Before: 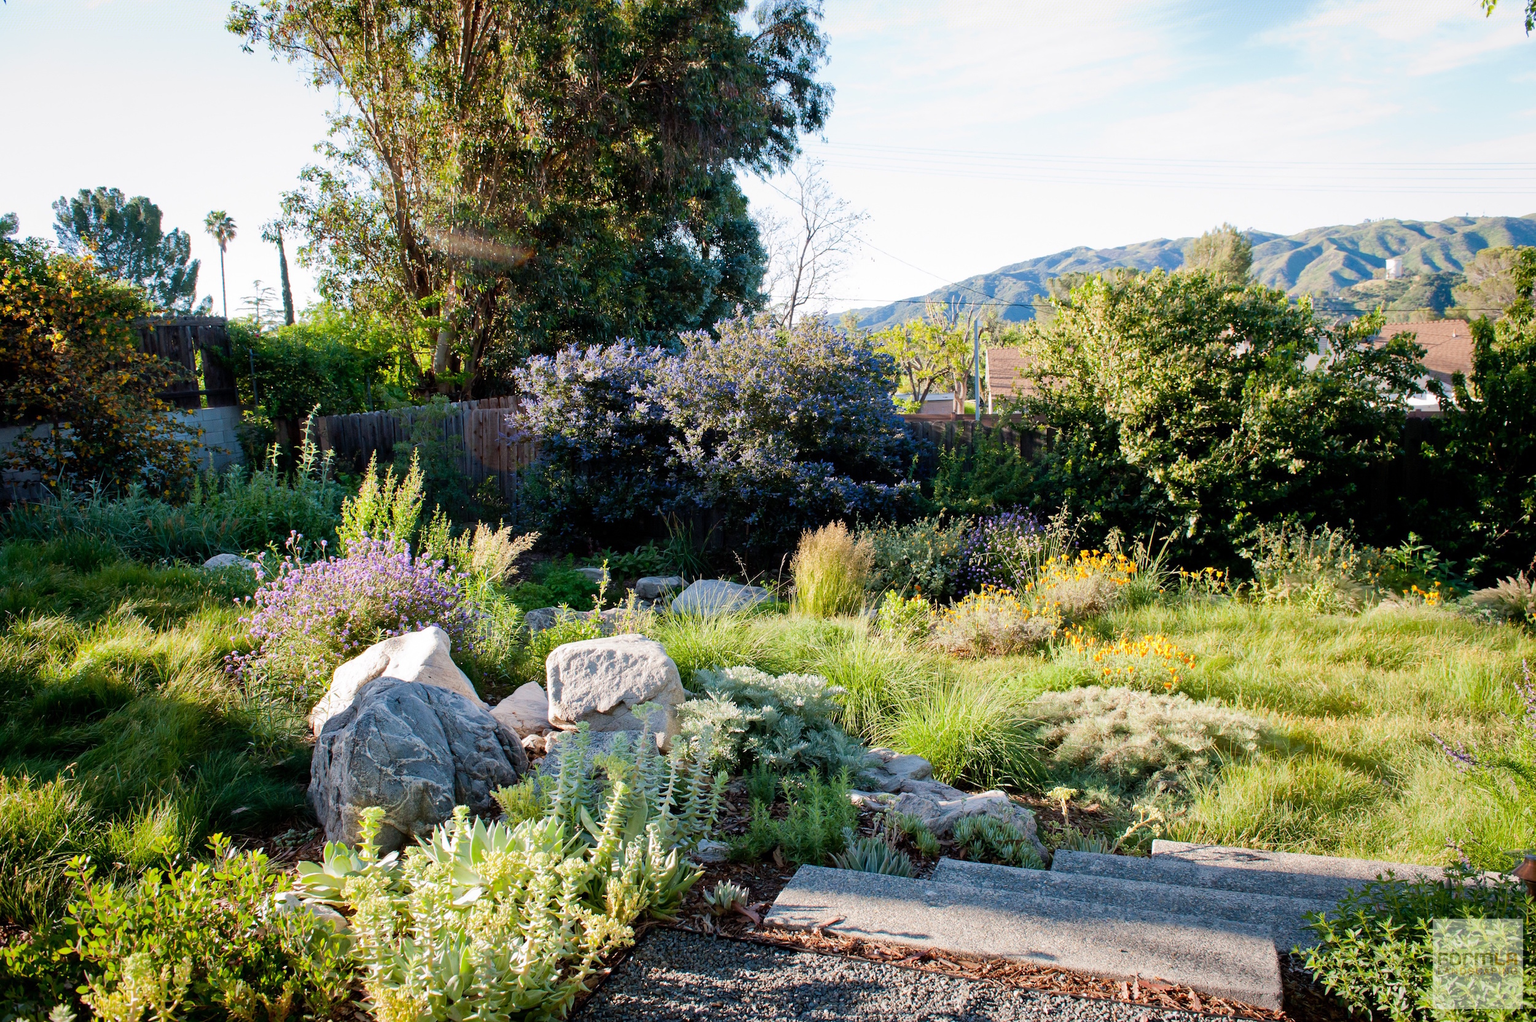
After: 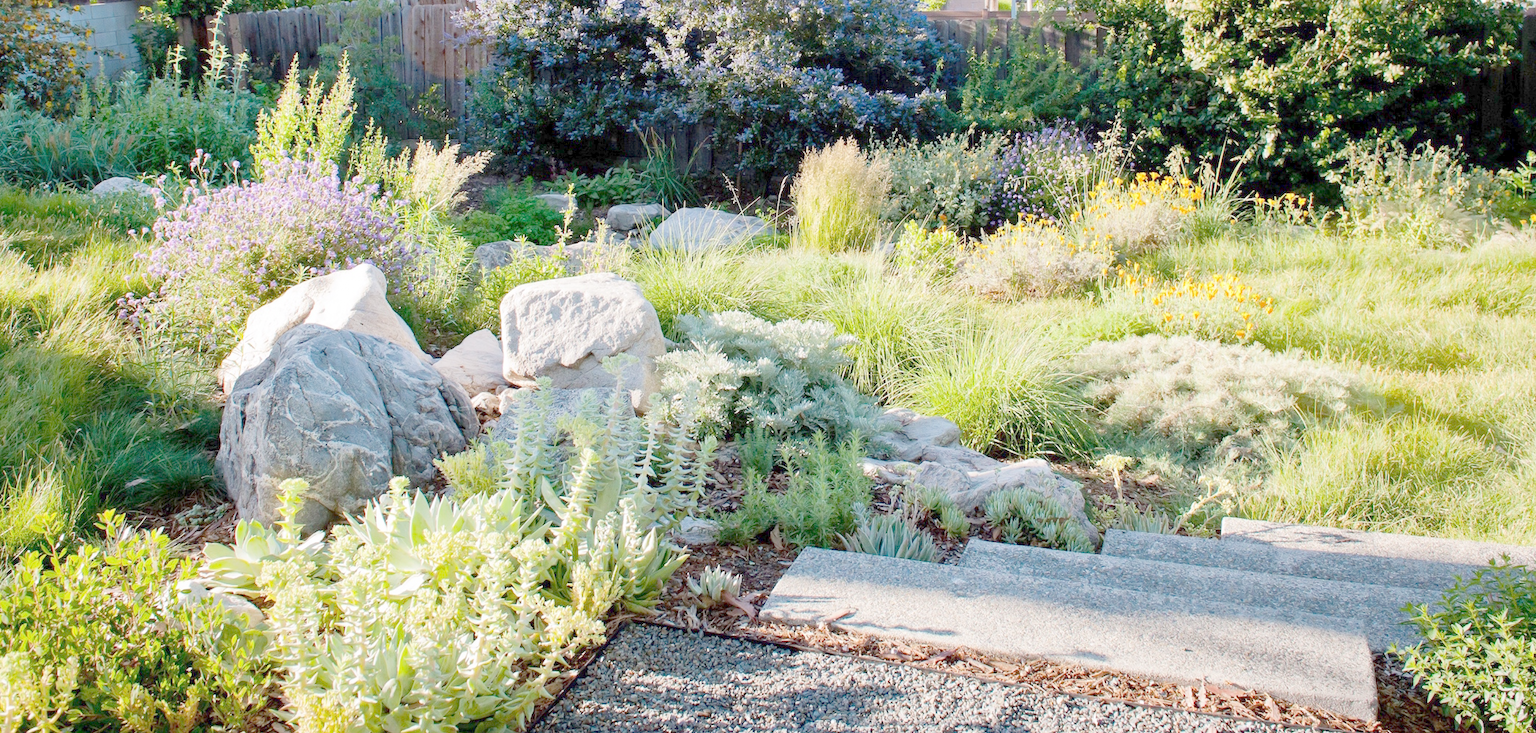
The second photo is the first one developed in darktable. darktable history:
crop: left 8.214%, top 39.657%, right 7.768%
